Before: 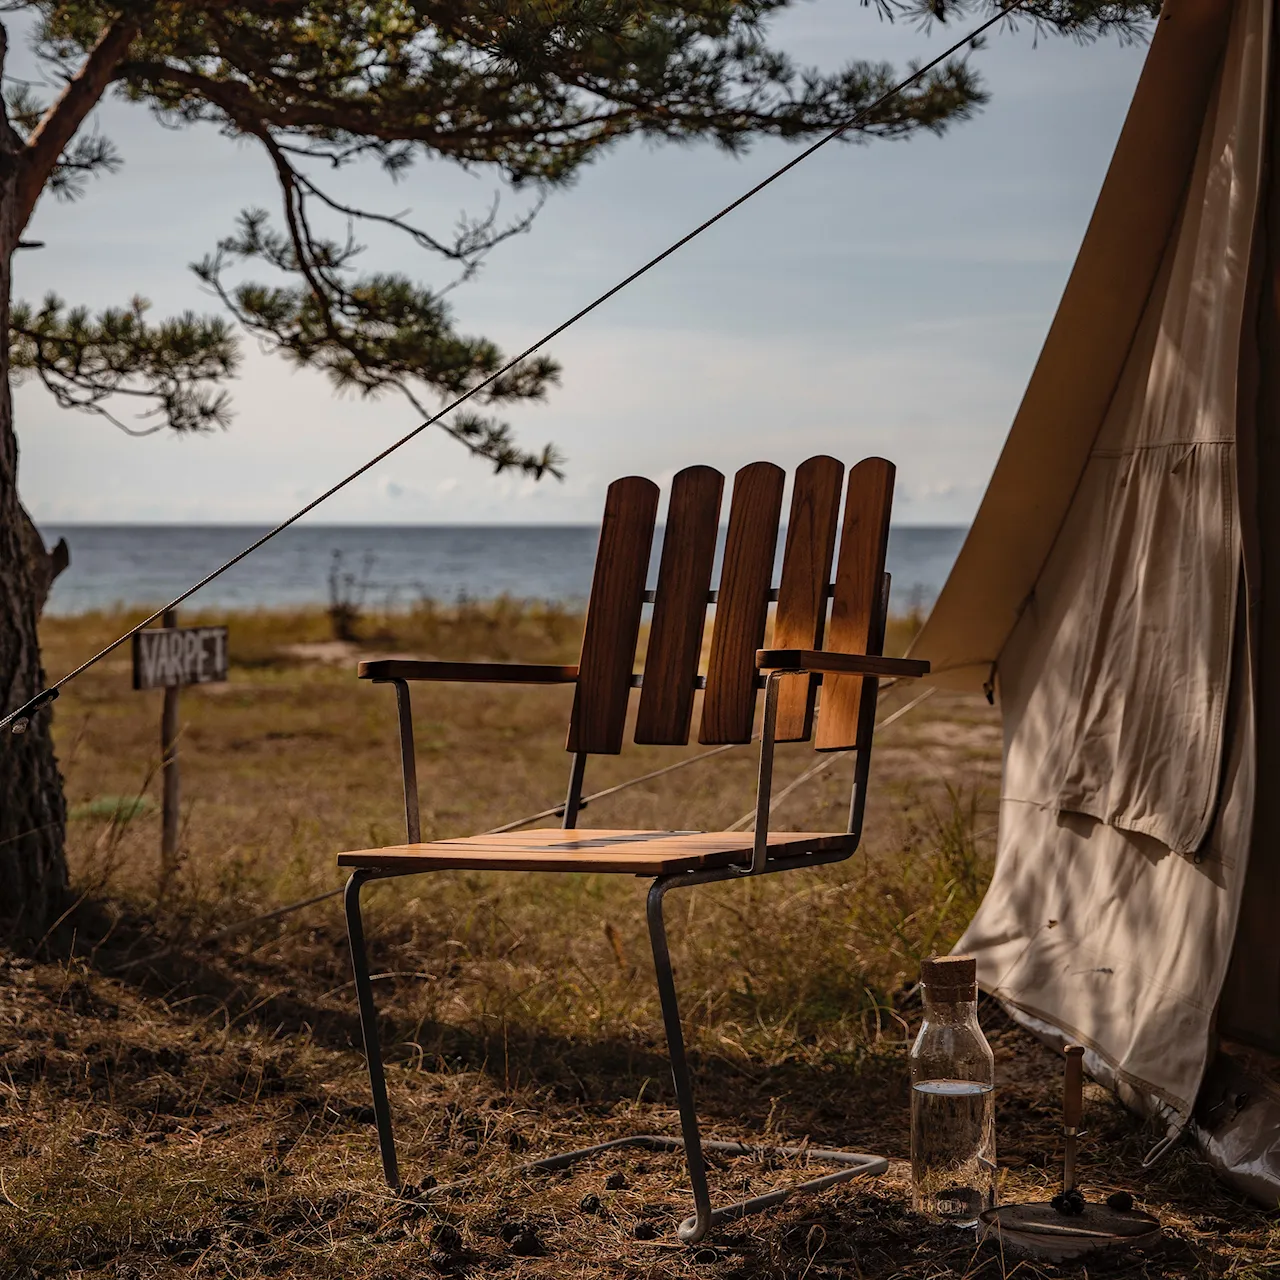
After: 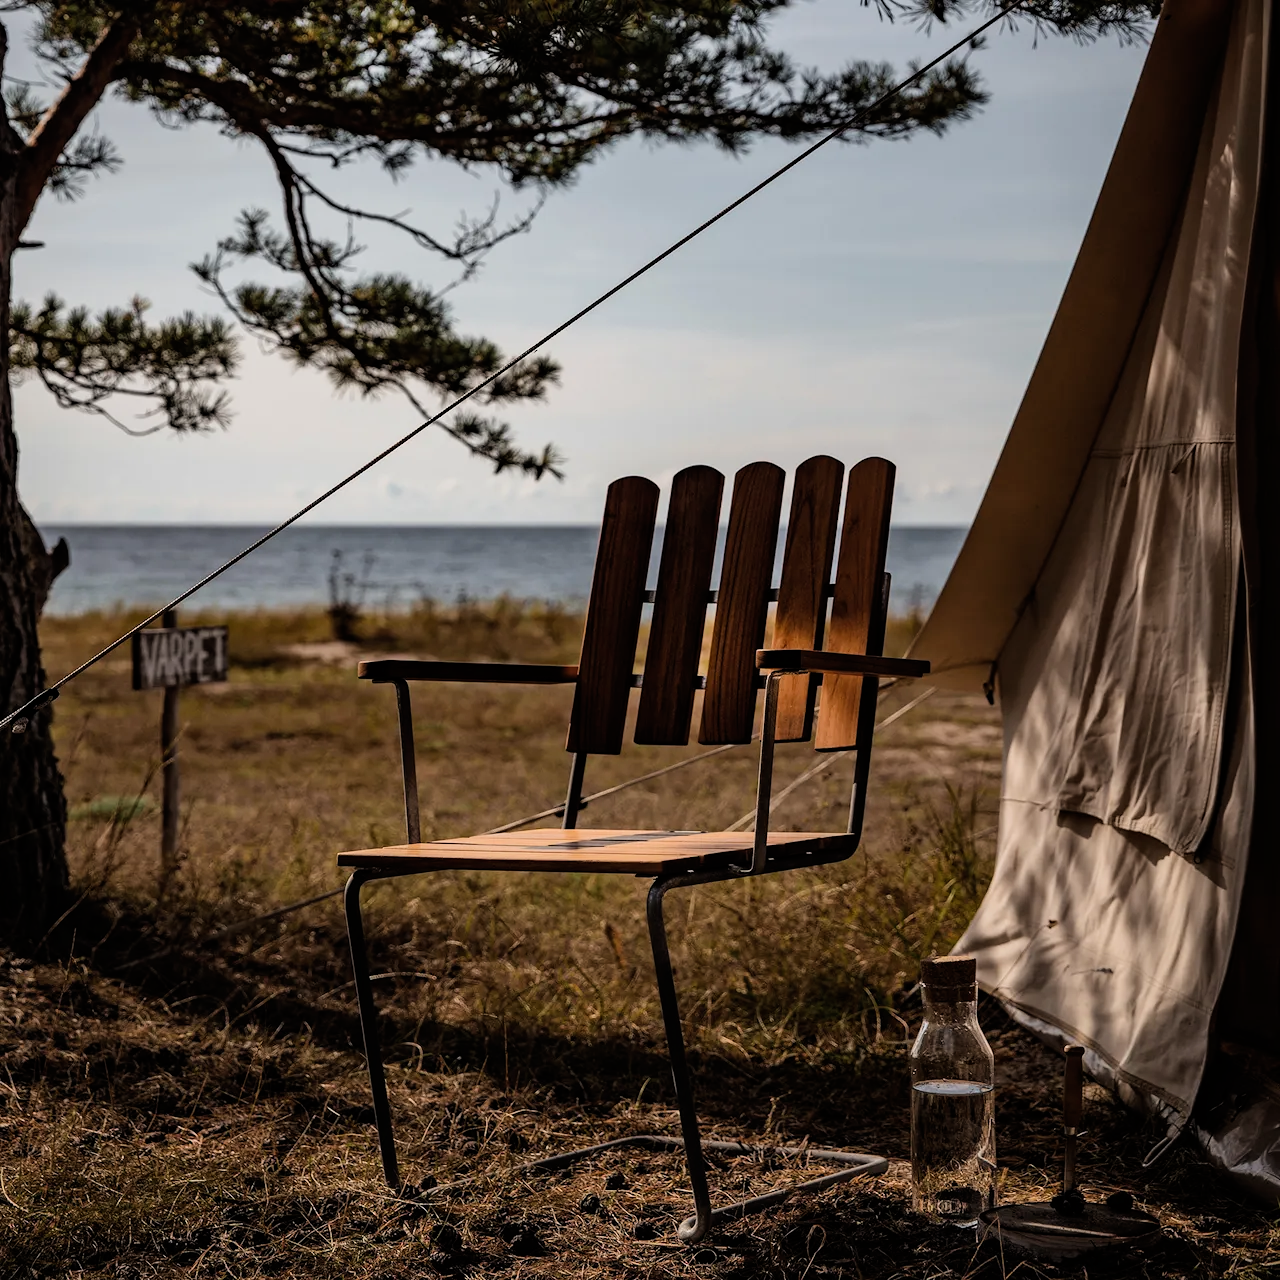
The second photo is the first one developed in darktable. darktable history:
filmic rgb: black relative exposure -8.11 EV, white relative exposure 3 EV, hardness 5.39, contrast 1.264, iterations of high-quality reconstruction 0
